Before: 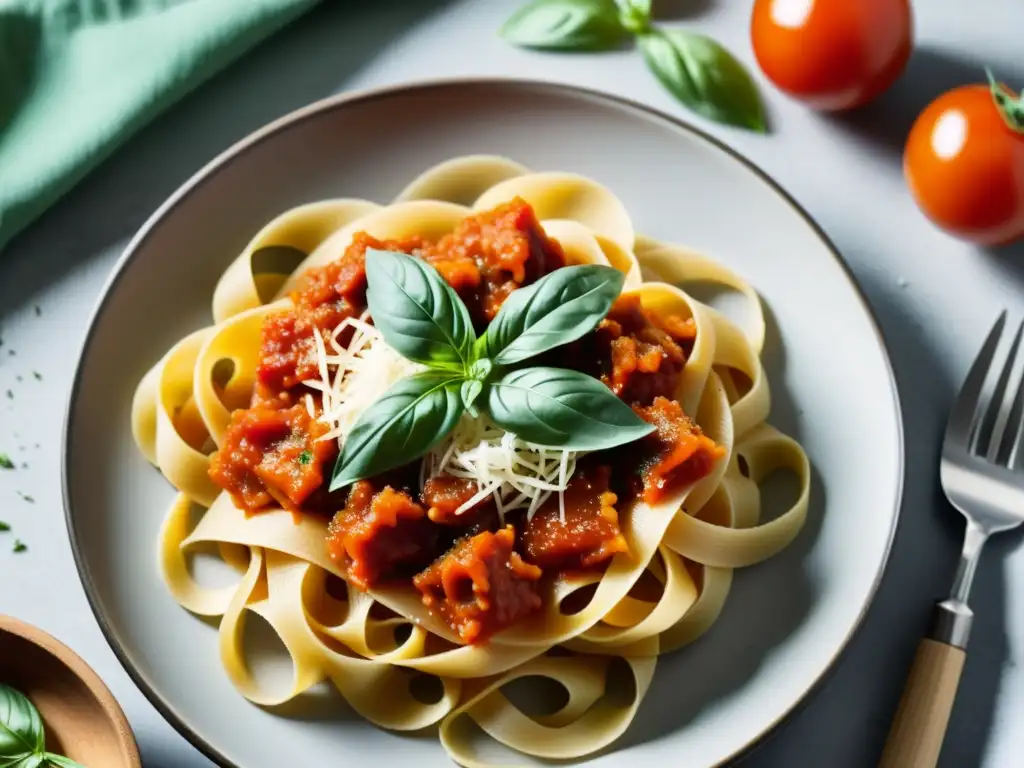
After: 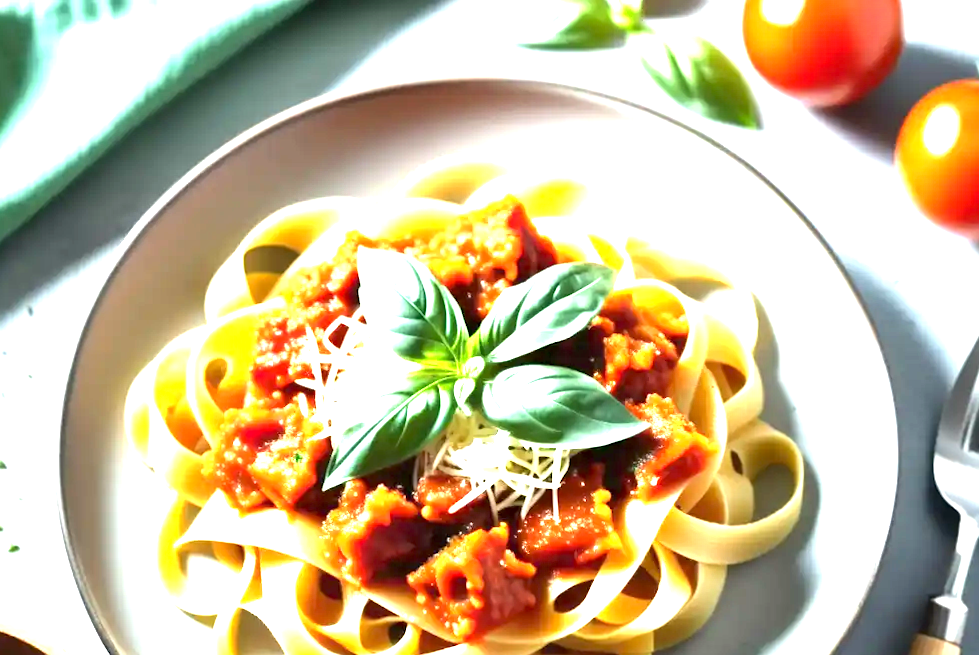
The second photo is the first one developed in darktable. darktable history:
tone equalizer: on, module defaults
exposure: exposure 2.061 EV, compensate highlight preservation false
crop and rotate: angle 0.317°, left 0.366%, right 3.286%, bottom 14.065%
